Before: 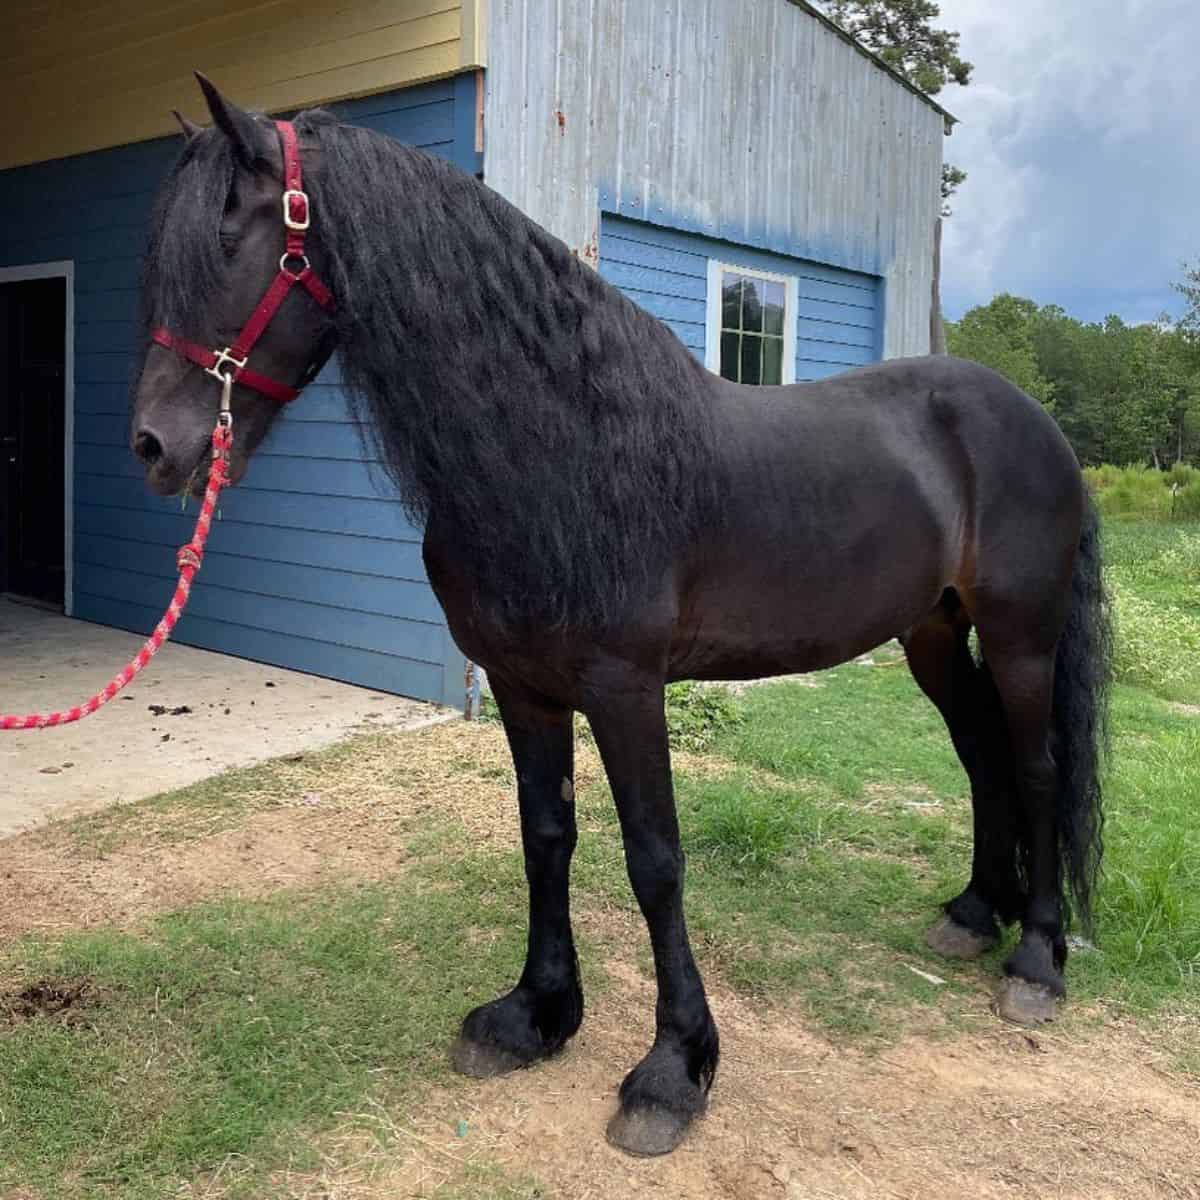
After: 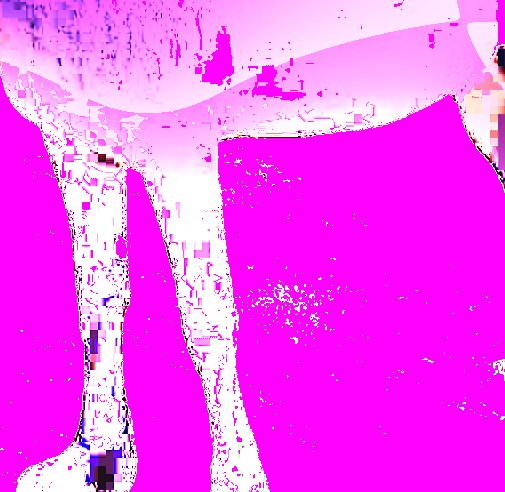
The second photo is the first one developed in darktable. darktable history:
shadows and highlights: highlights 70.7, soften with gaussian
crop: left 37.221%, top 45.169%, right 20.63%, bottom 13.777%
white balance: red 8, blue 8
sharpen: radius 1.272, amount 0.305, threshold 0
